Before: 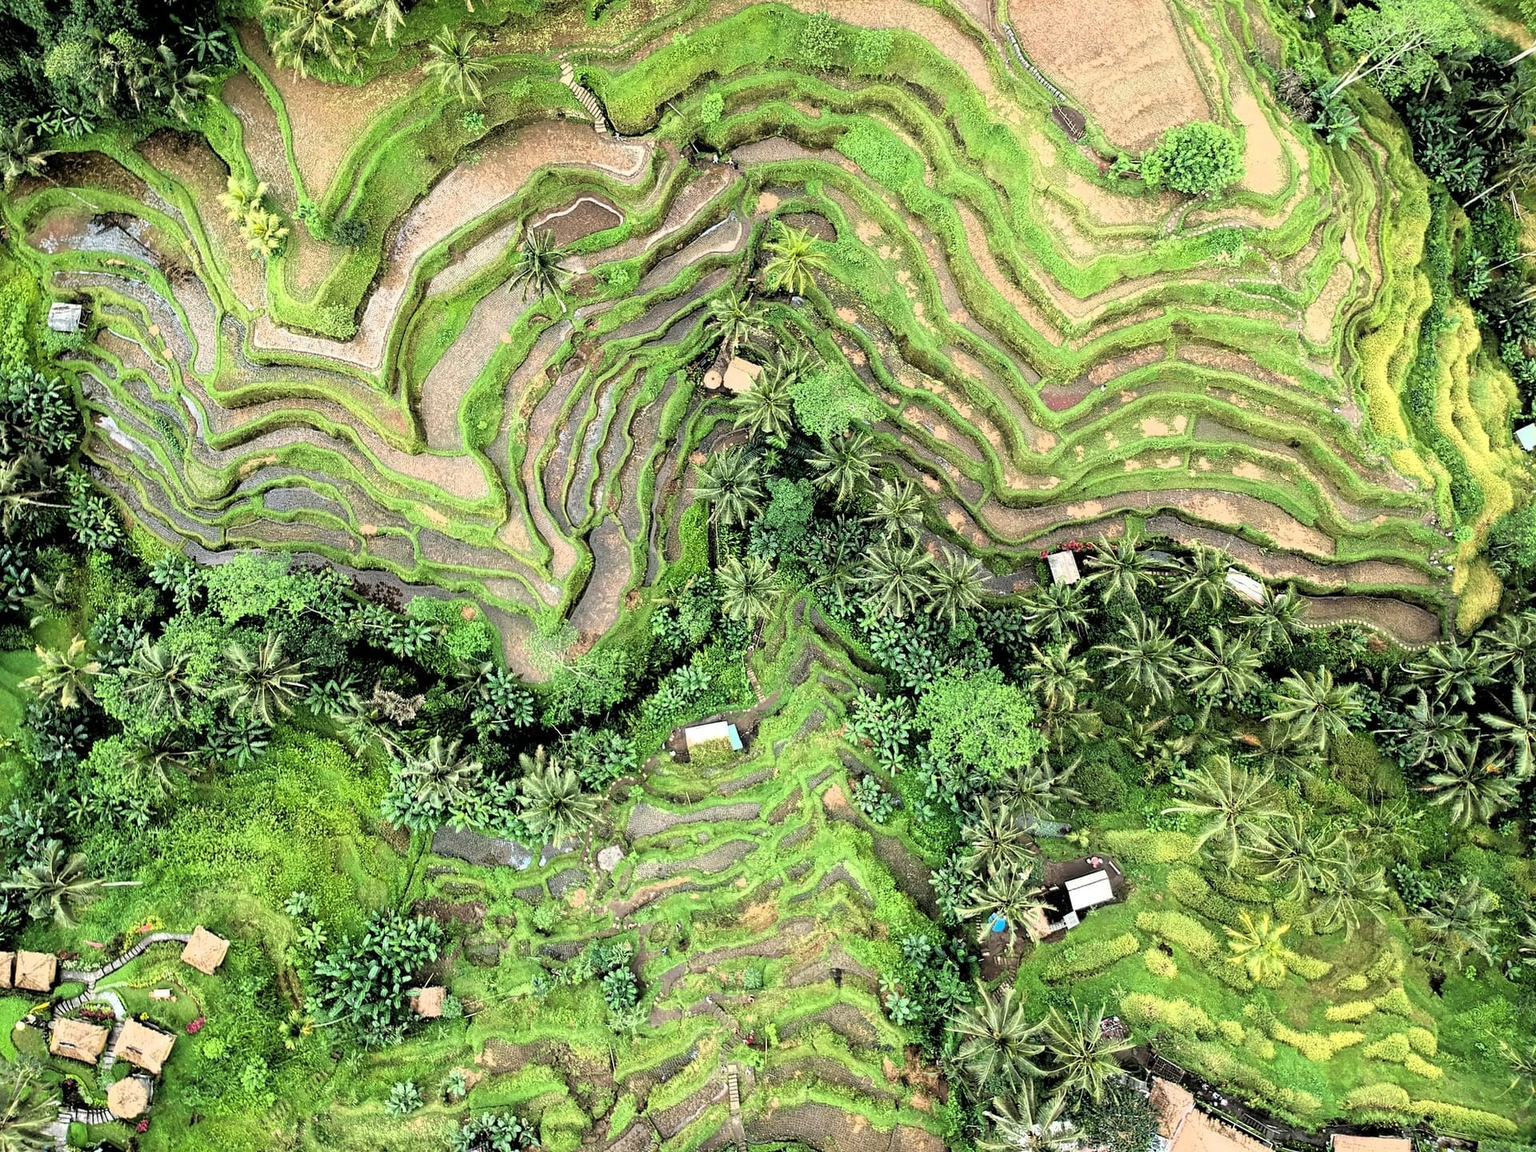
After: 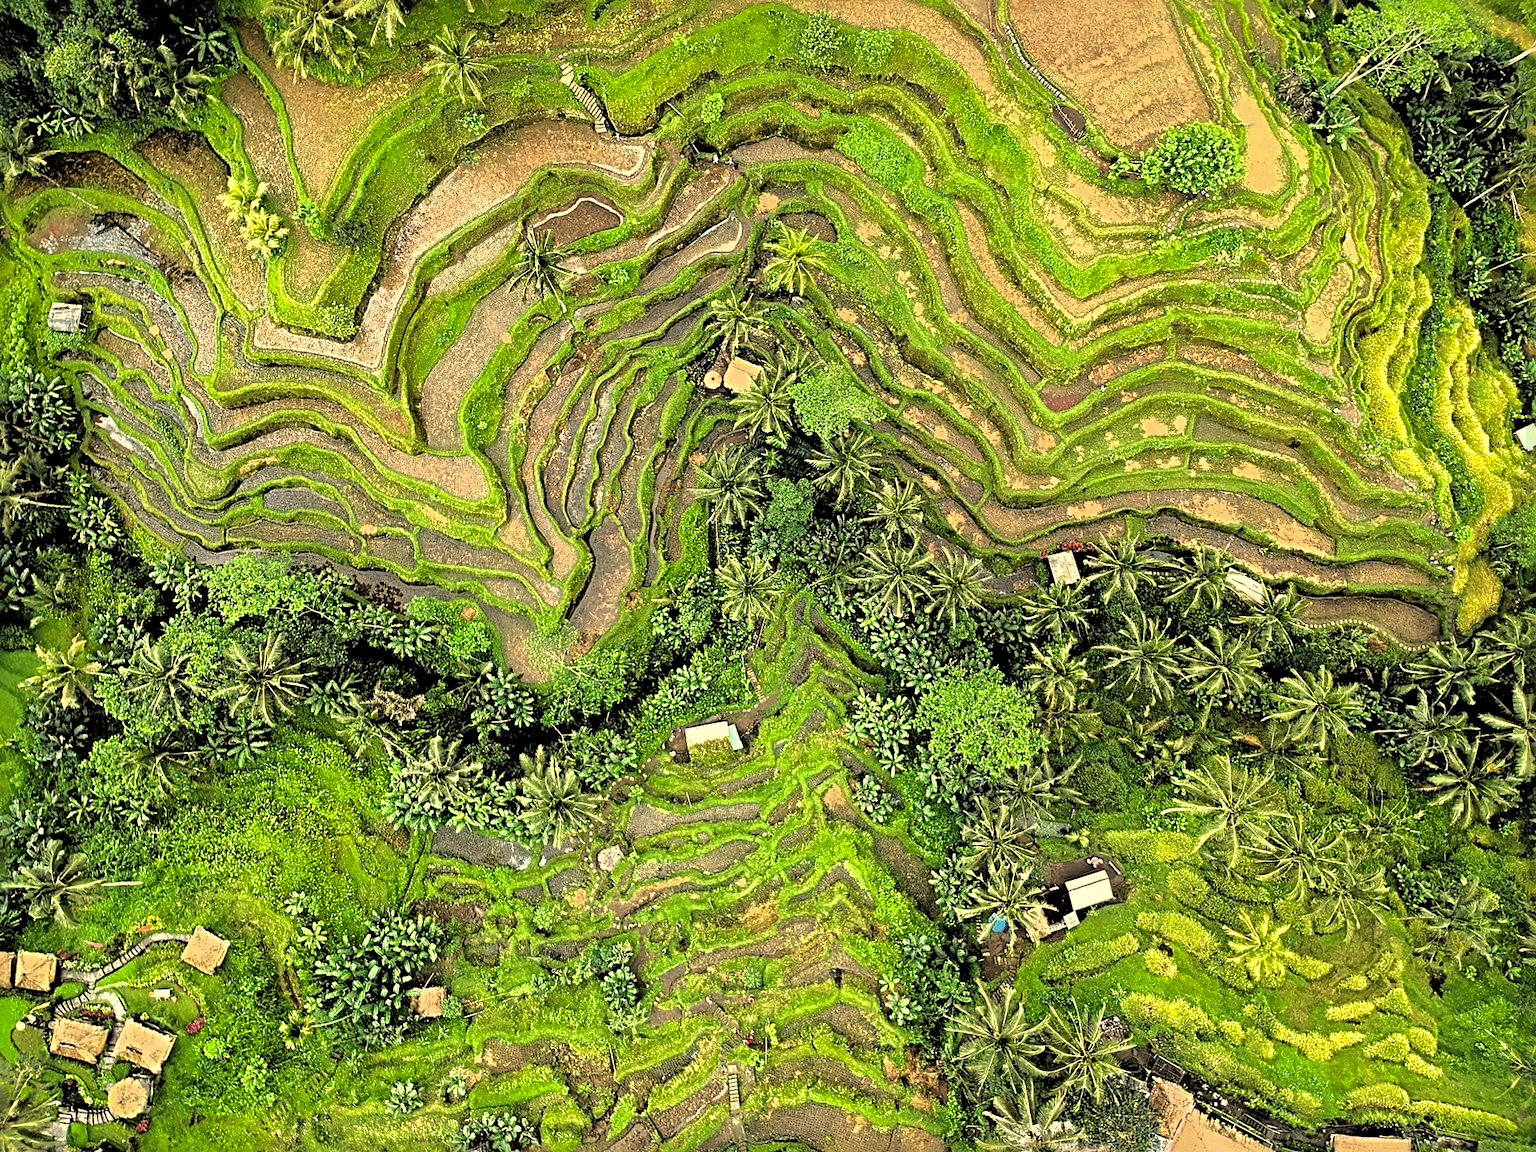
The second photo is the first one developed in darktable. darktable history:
color correction: highlights a* 2.72, highlights b* 22.8
sharpen: radius 4.883
shadows and highlights: shadows 40, highlights -60
